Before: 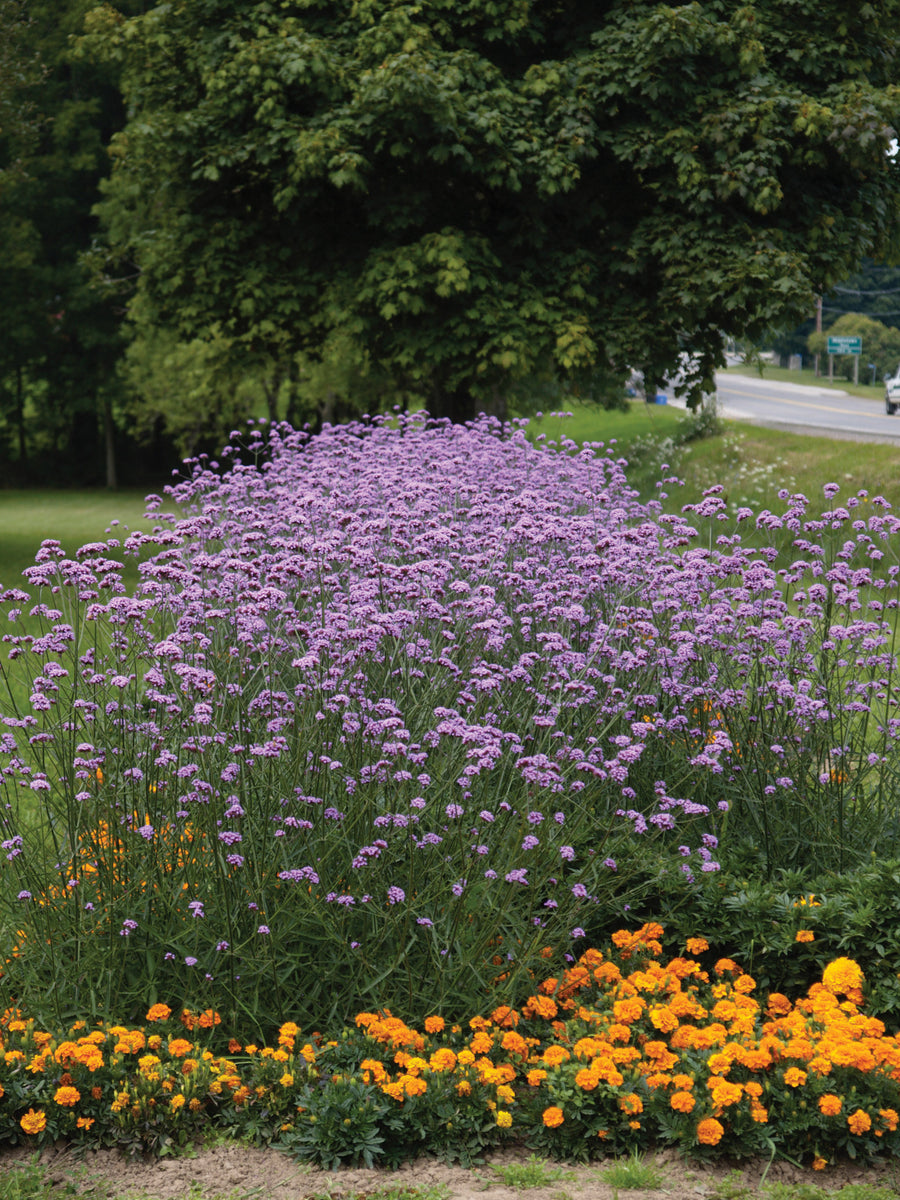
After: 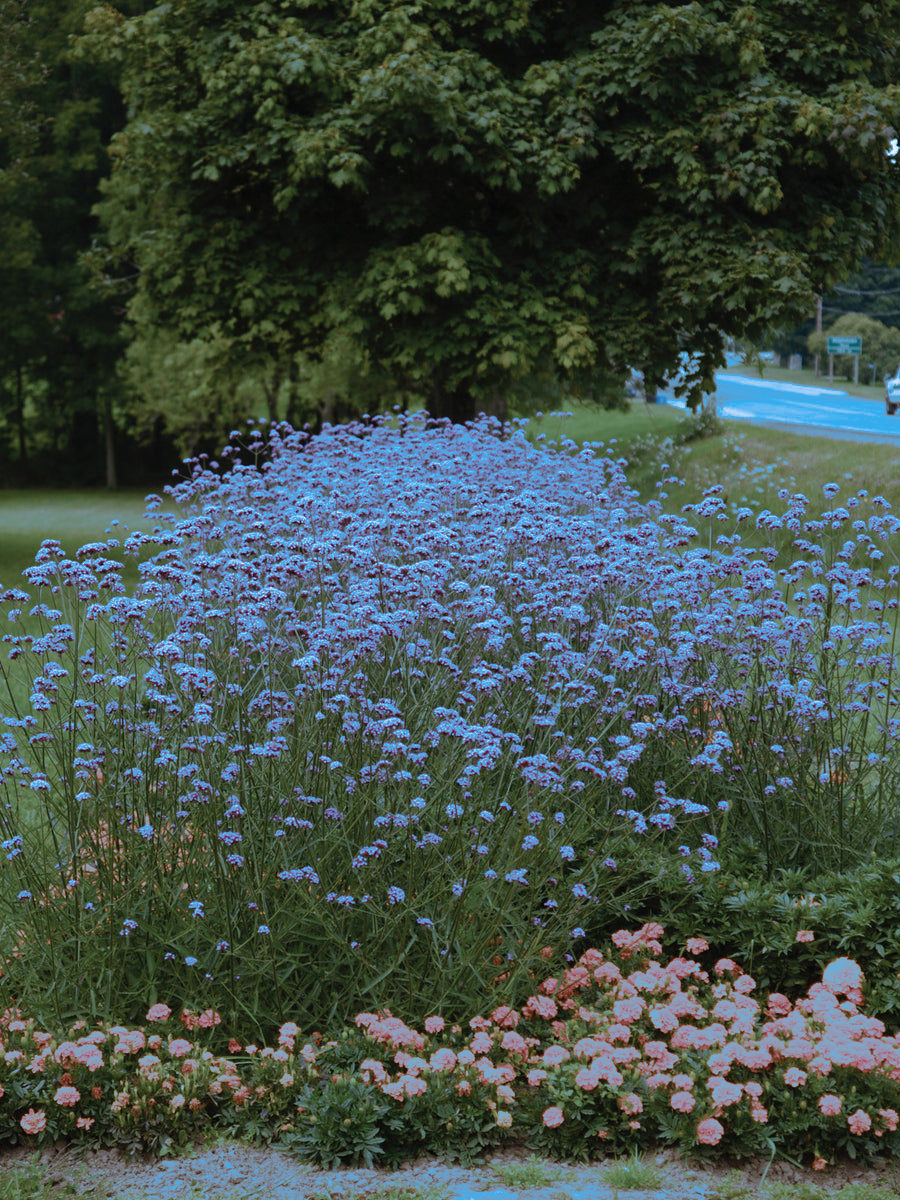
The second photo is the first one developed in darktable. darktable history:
white balance: emerald 1
split-toning: shadows › hue 220°, shadows › saturation 0.64, highlights › hue 220°, highlights › saturation 0.64, balance 0, compress 5.22%
